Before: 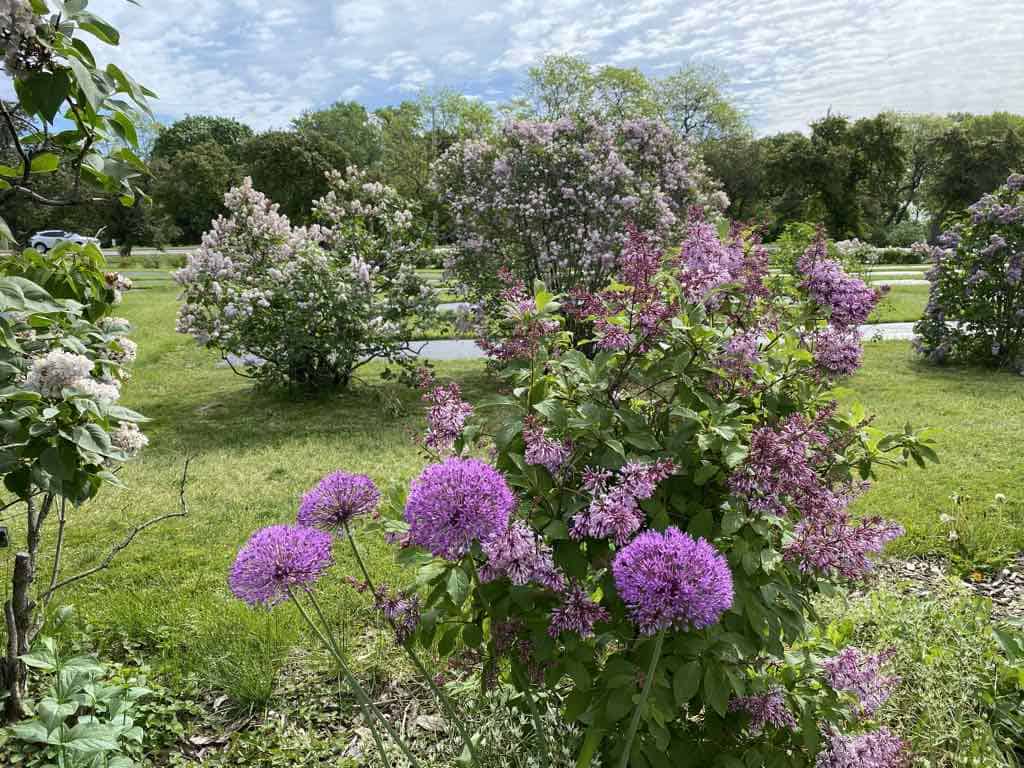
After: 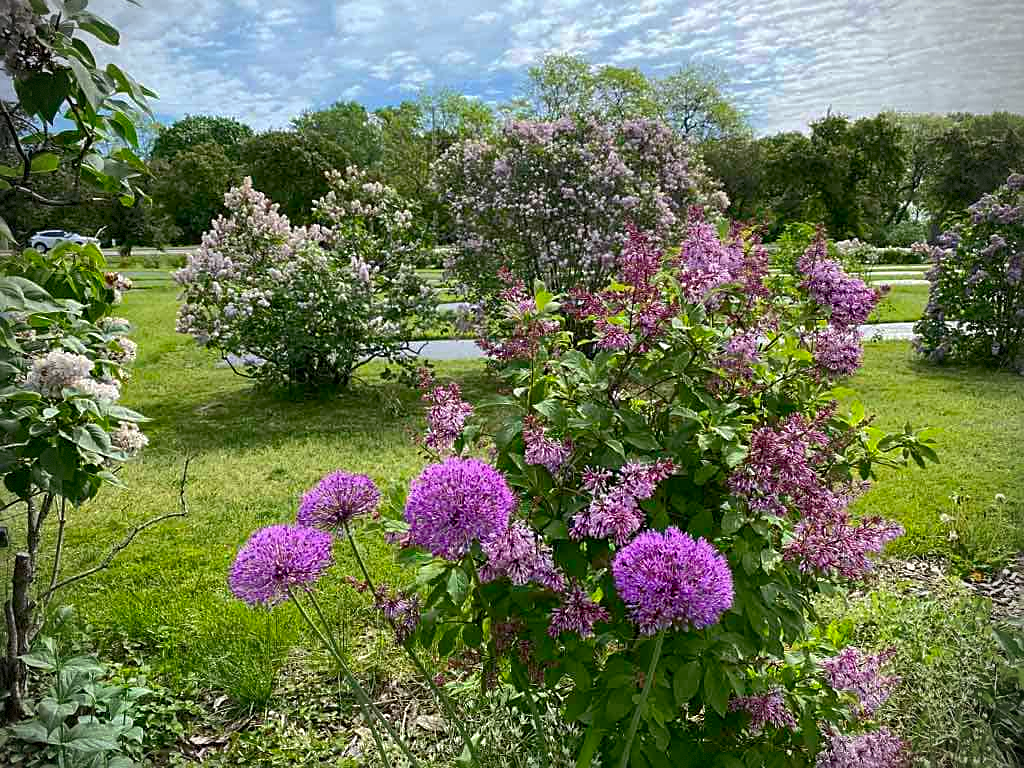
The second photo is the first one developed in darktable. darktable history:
shadows and highlights: on, module defaults
sharpen: on, module defaults
vignetting: dithering 8-bit output, unbound false
contrast brightness saturation: contrast 0.13, brightness -0.05, saturation 0.16
